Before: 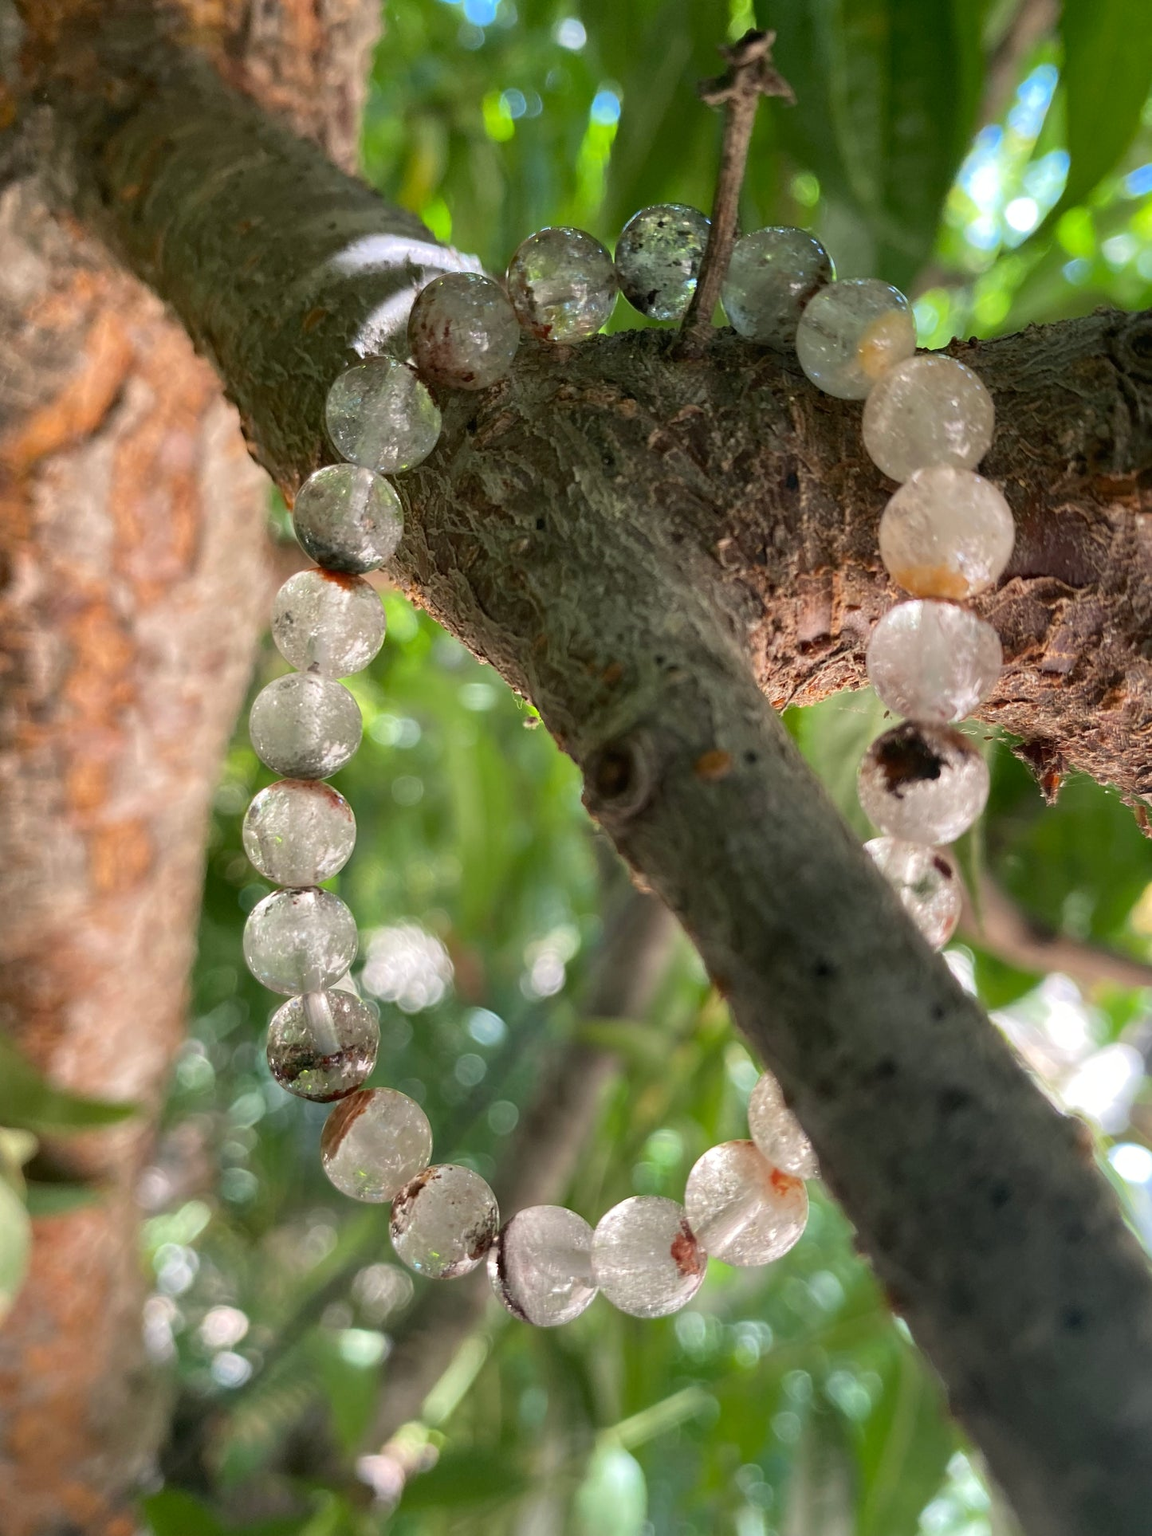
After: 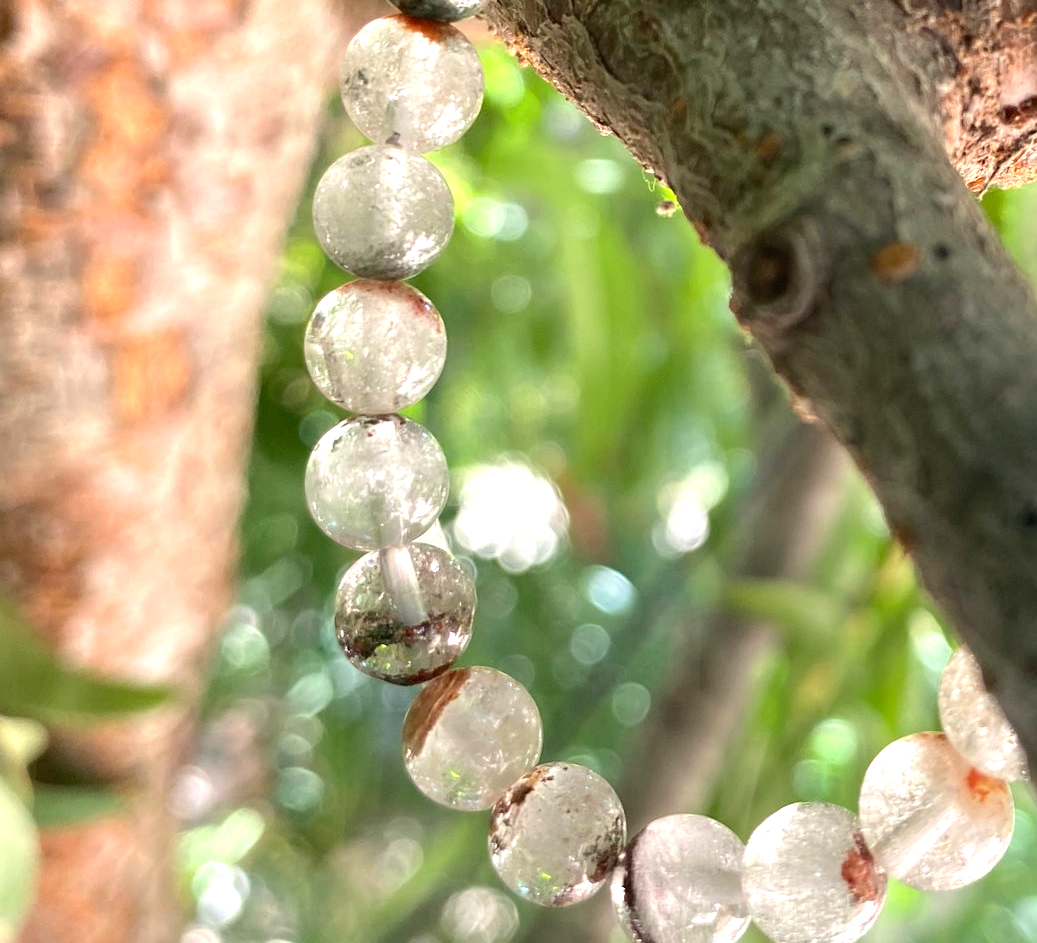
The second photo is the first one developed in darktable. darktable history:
exposure: exposure 0.737 EV, compensate highlight preservation false
crop: top 36.238%, right 28.217%, bottom 14.82%
